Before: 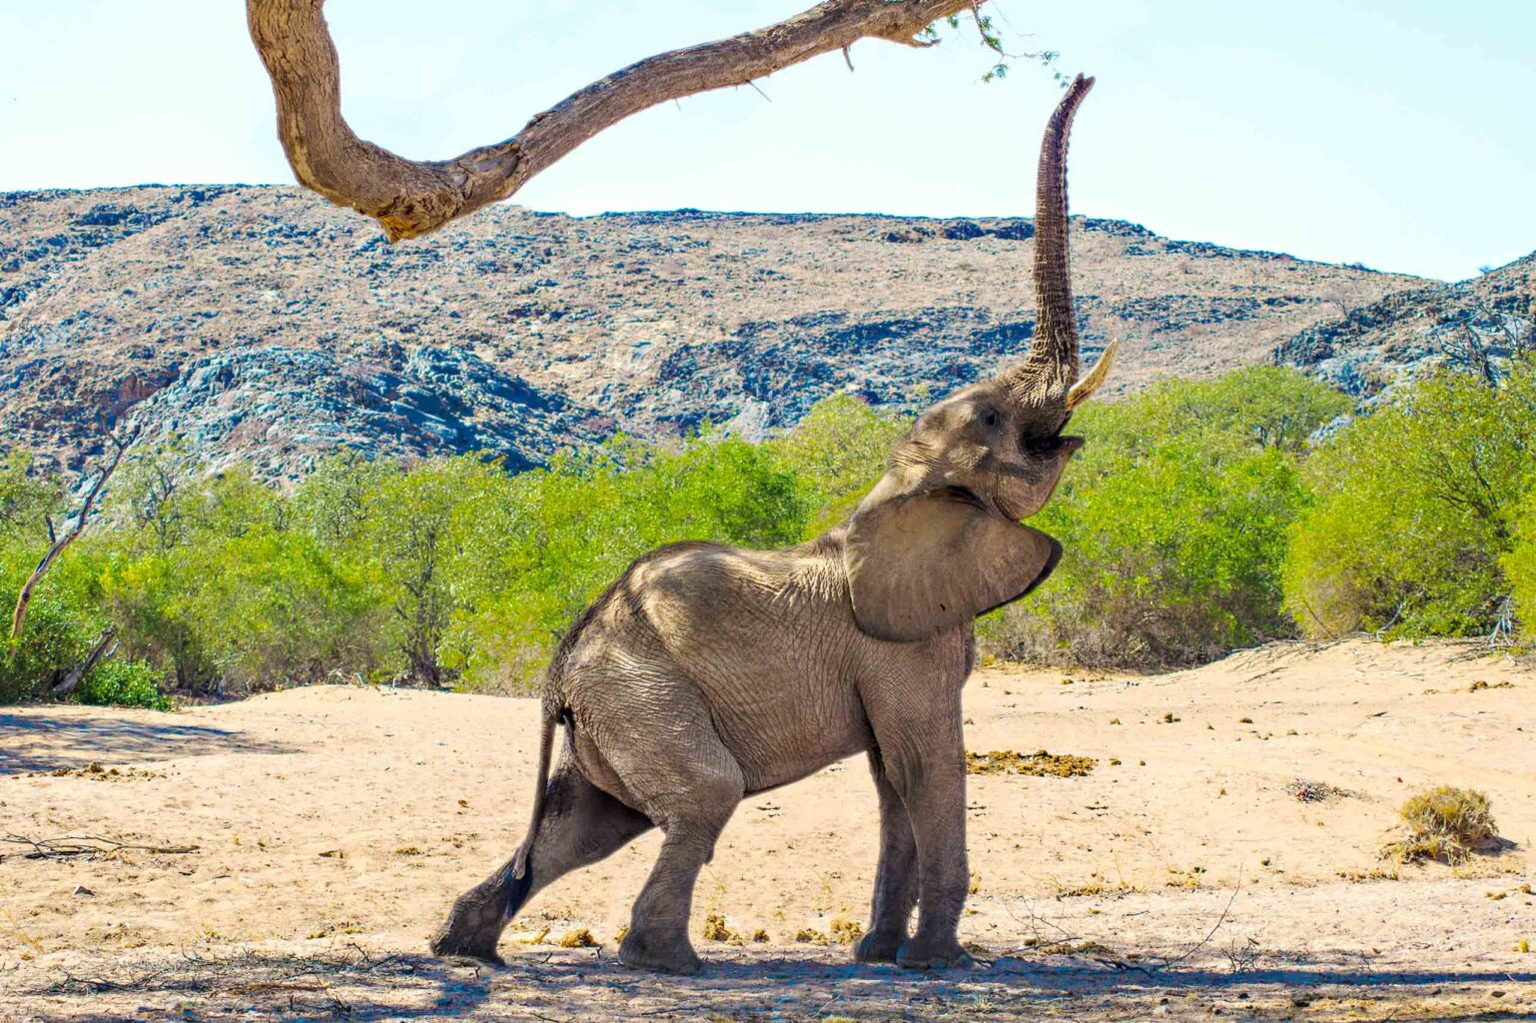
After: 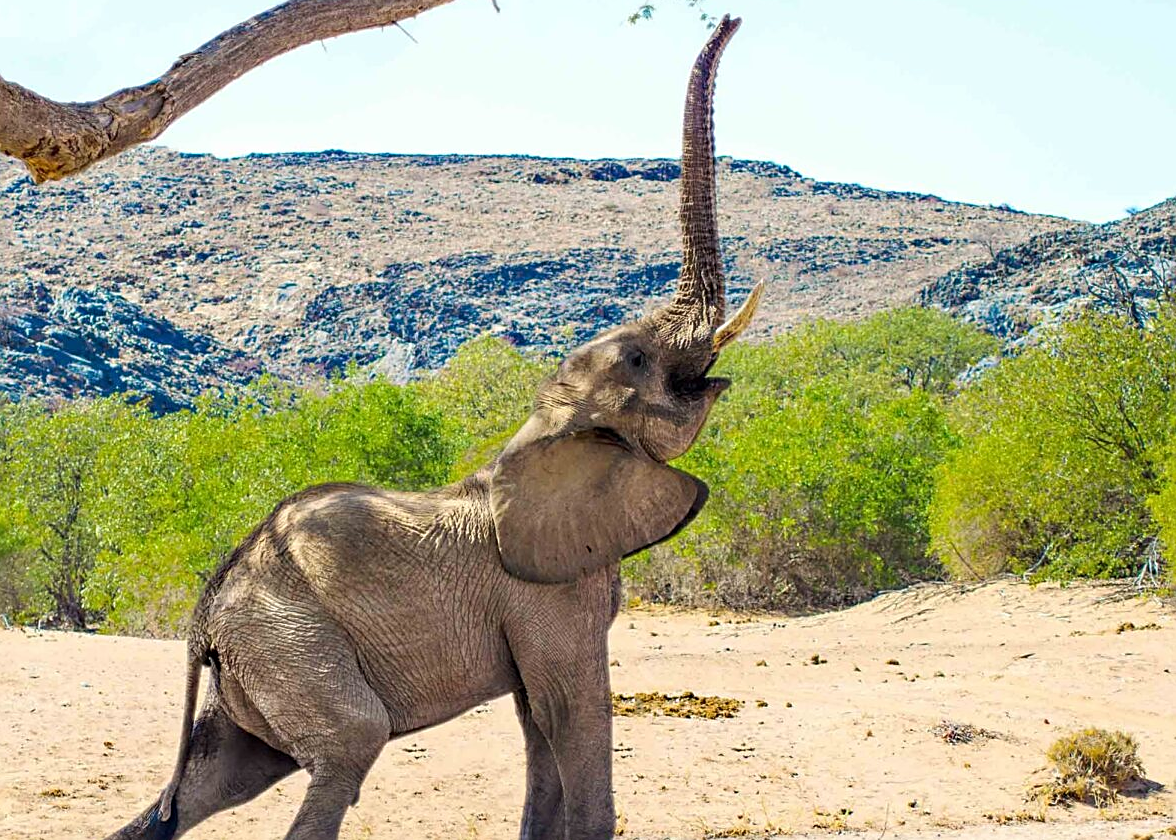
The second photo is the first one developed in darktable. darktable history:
sharpen: on, module defaults
crop: left 23.095%, top 5.827%, bottom 11.854%
